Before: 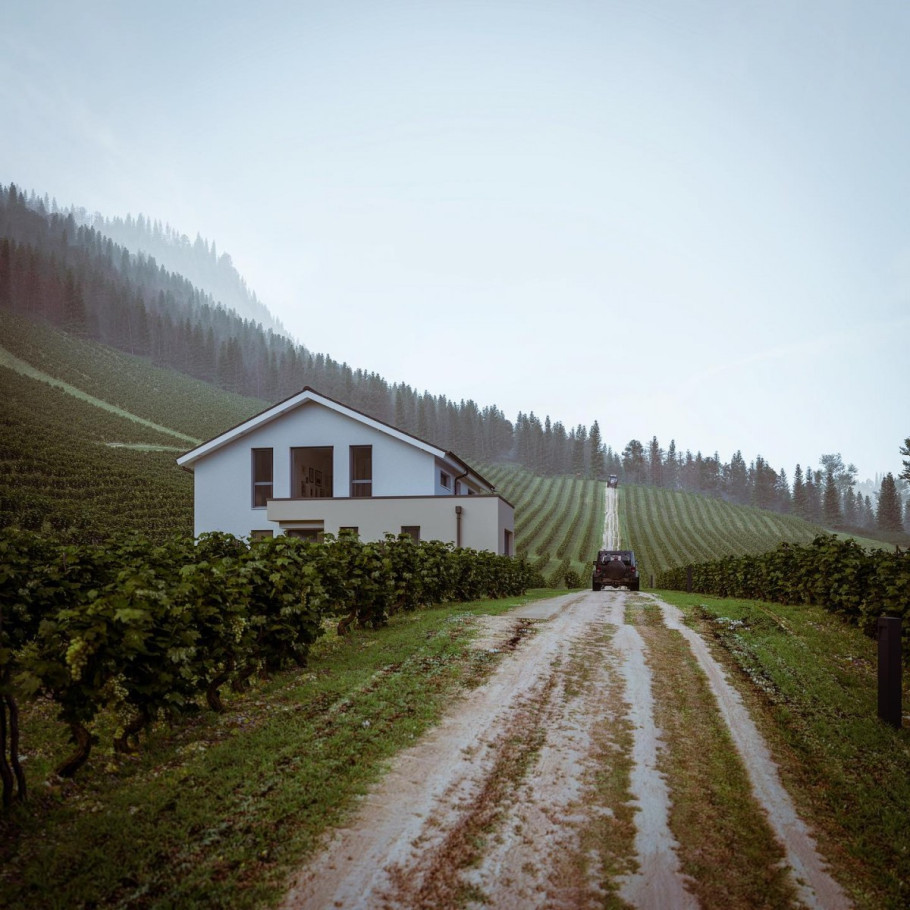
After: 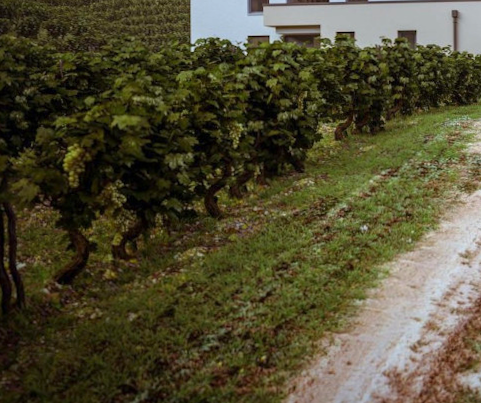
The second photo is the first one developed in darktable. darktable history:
exposure: exposure 0.648 EV, compensate highlight preservation false
crop and rotate: top 54.778%, right 46.61%, bottom 0.159%
rotate and perspective: rotation -0.45°, automatic cropping original format, crop left 0.008, crop right 0.992, crop top 0.012, crop bottom 0.988
